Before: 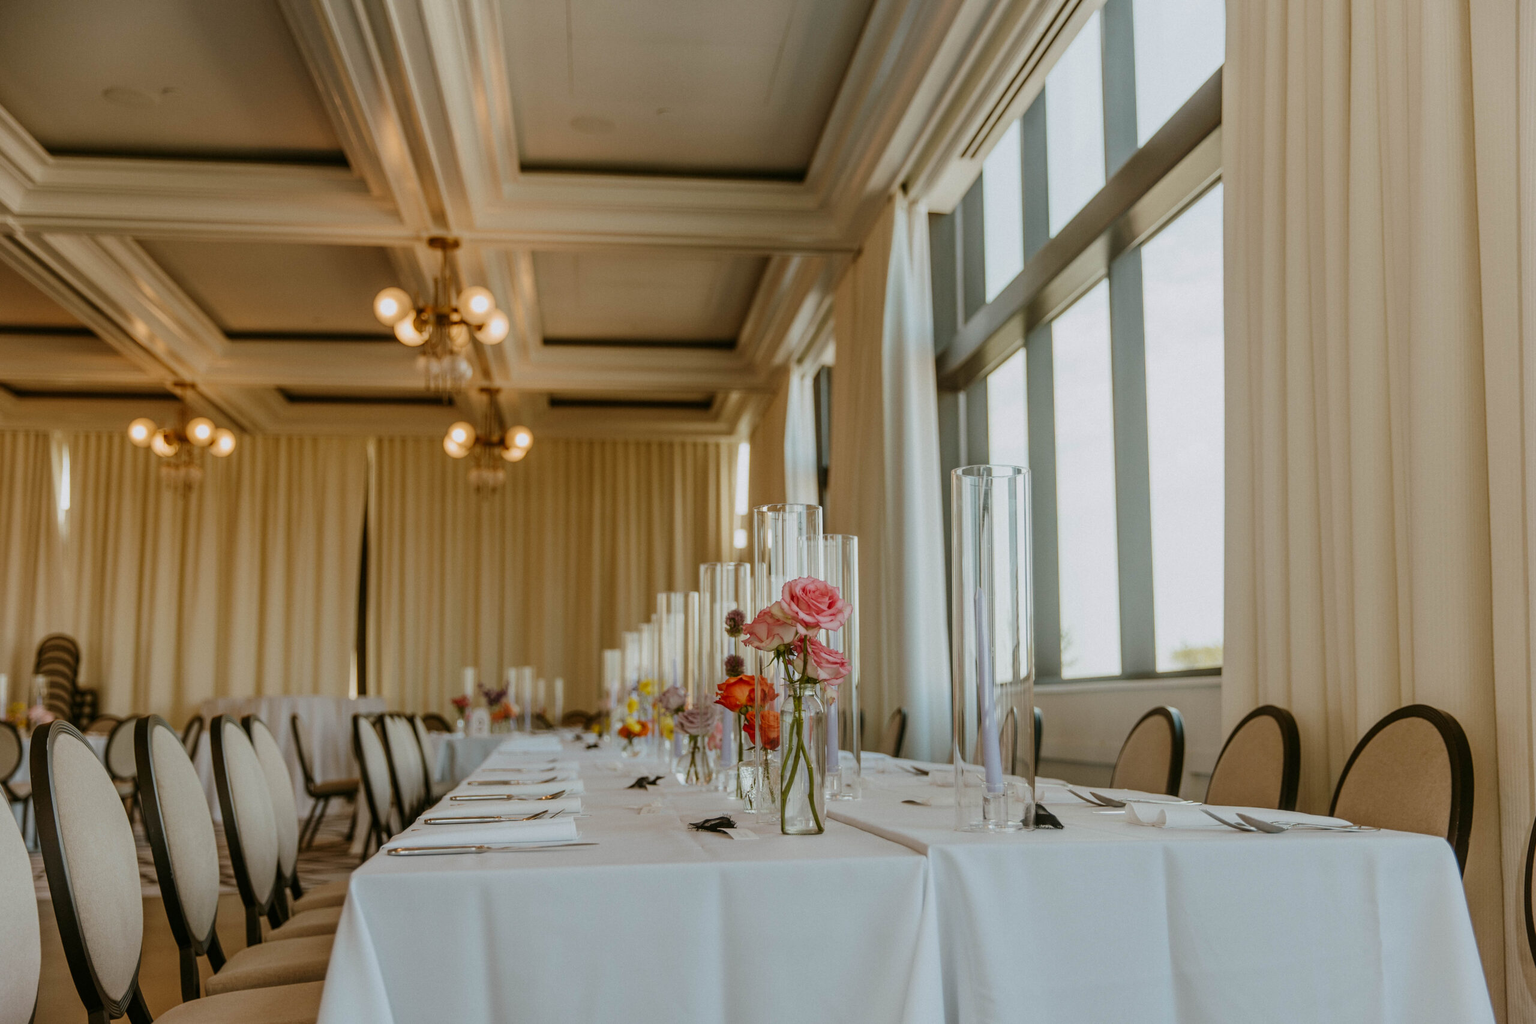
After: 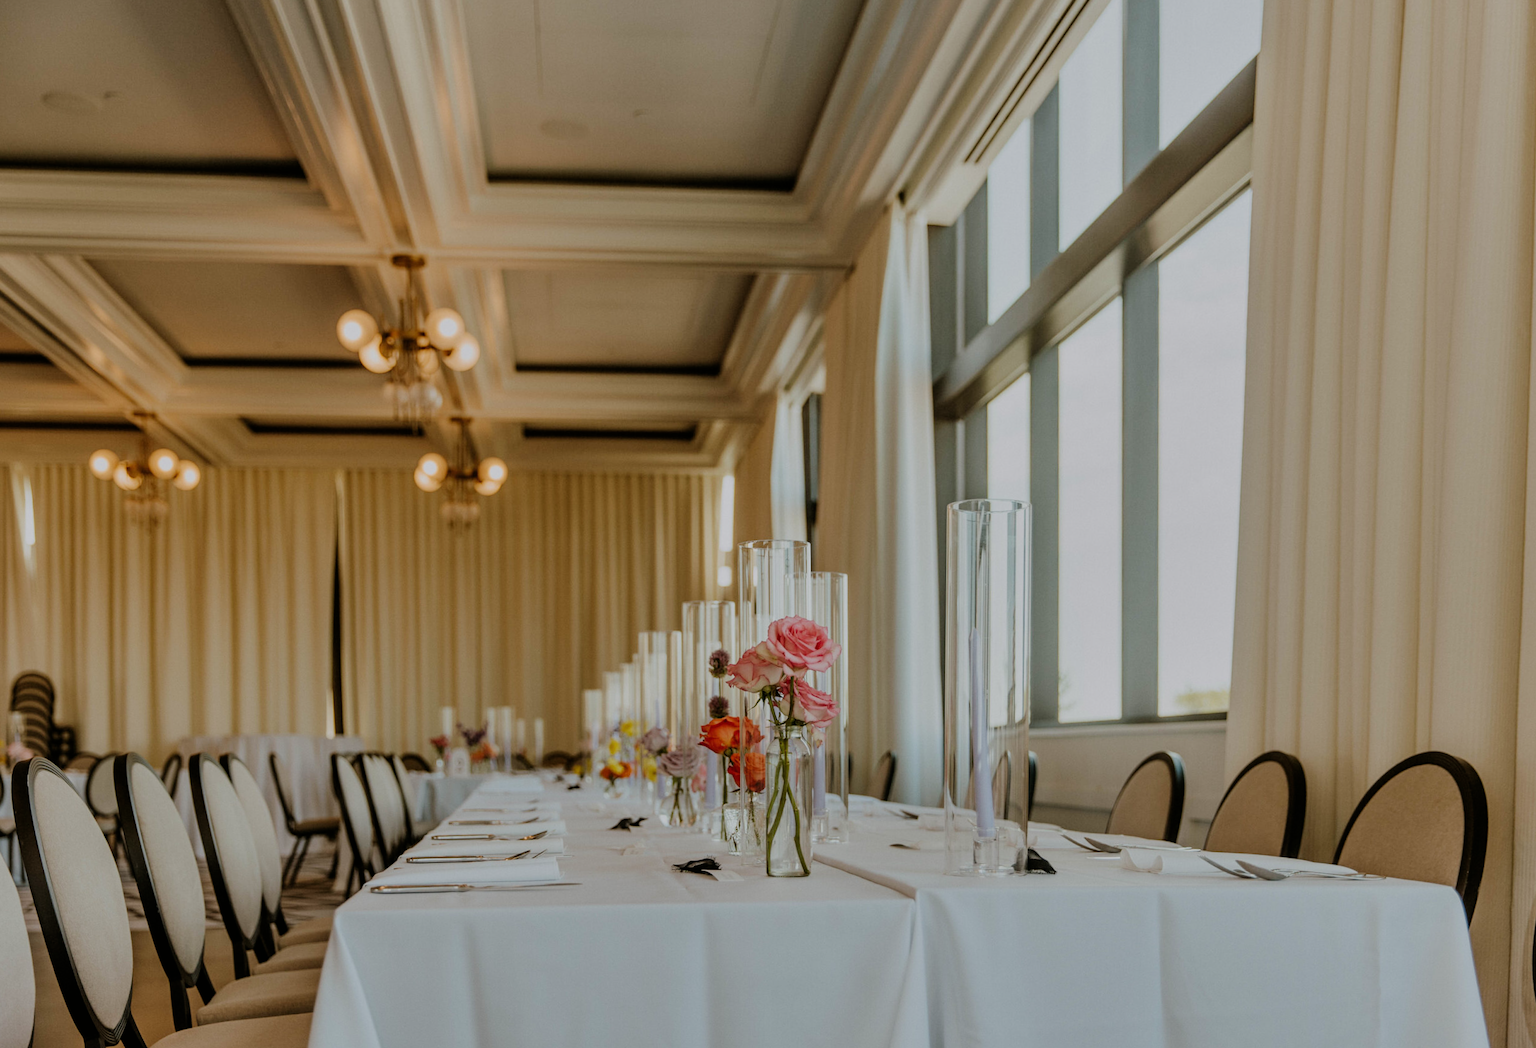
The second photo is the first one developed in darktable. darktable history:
filmic rgb: black relative exposure -7.65 EV, white relative exposure 4.56 EV, hardness 3.61
shadows and highlights: white point adjustment 1, soften with gaussian
rotate and perspective: rotation 0.074°, lens shift (vertical) 0.096, lens shift (horizontal) -0.041, crop left 0.043, crop right 0.952, crop top 0.024, crop bottom 0.979
